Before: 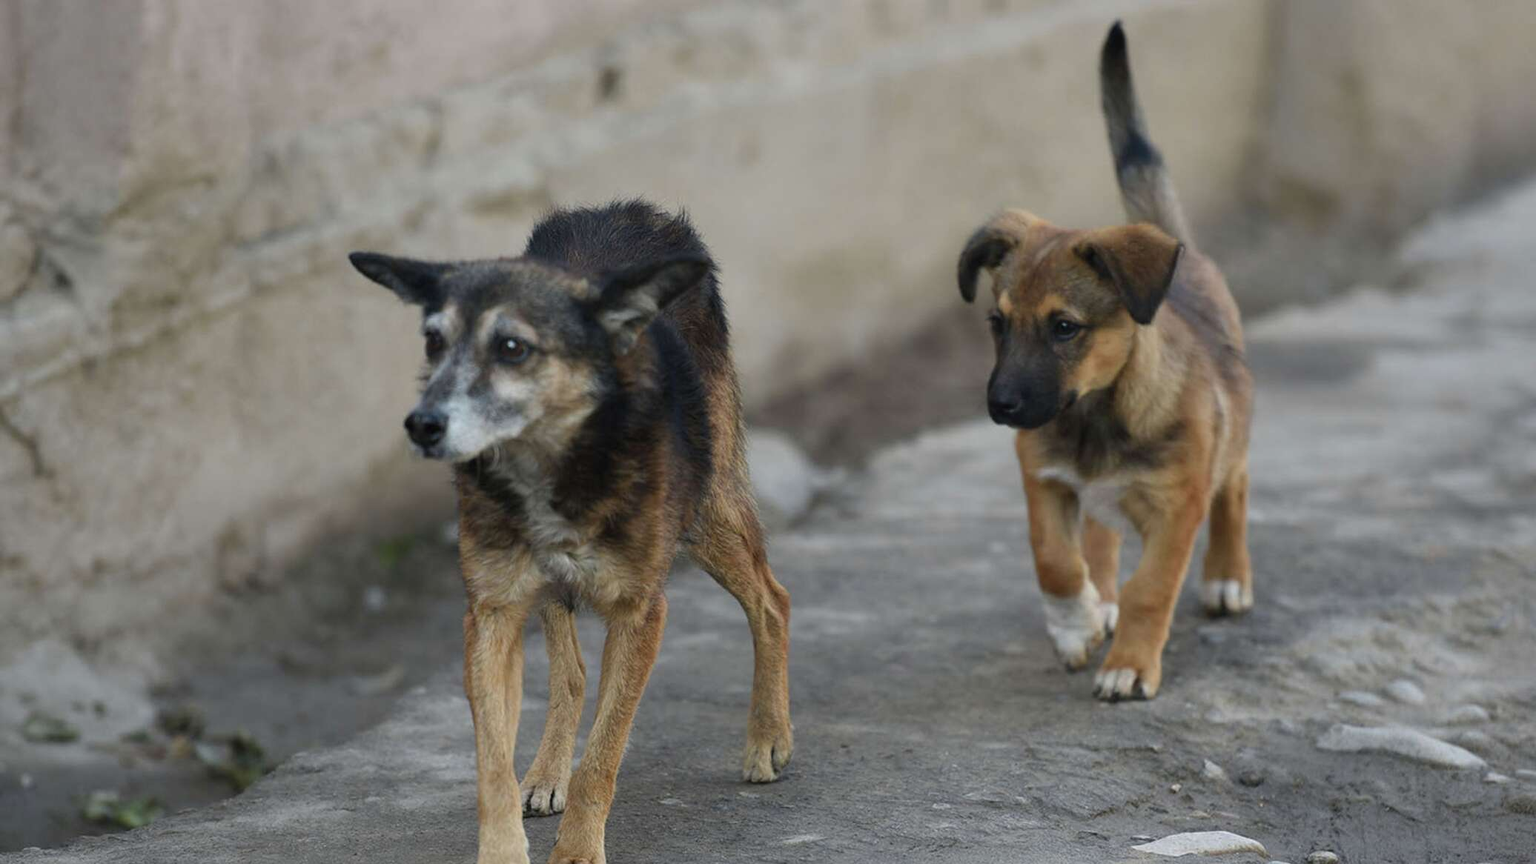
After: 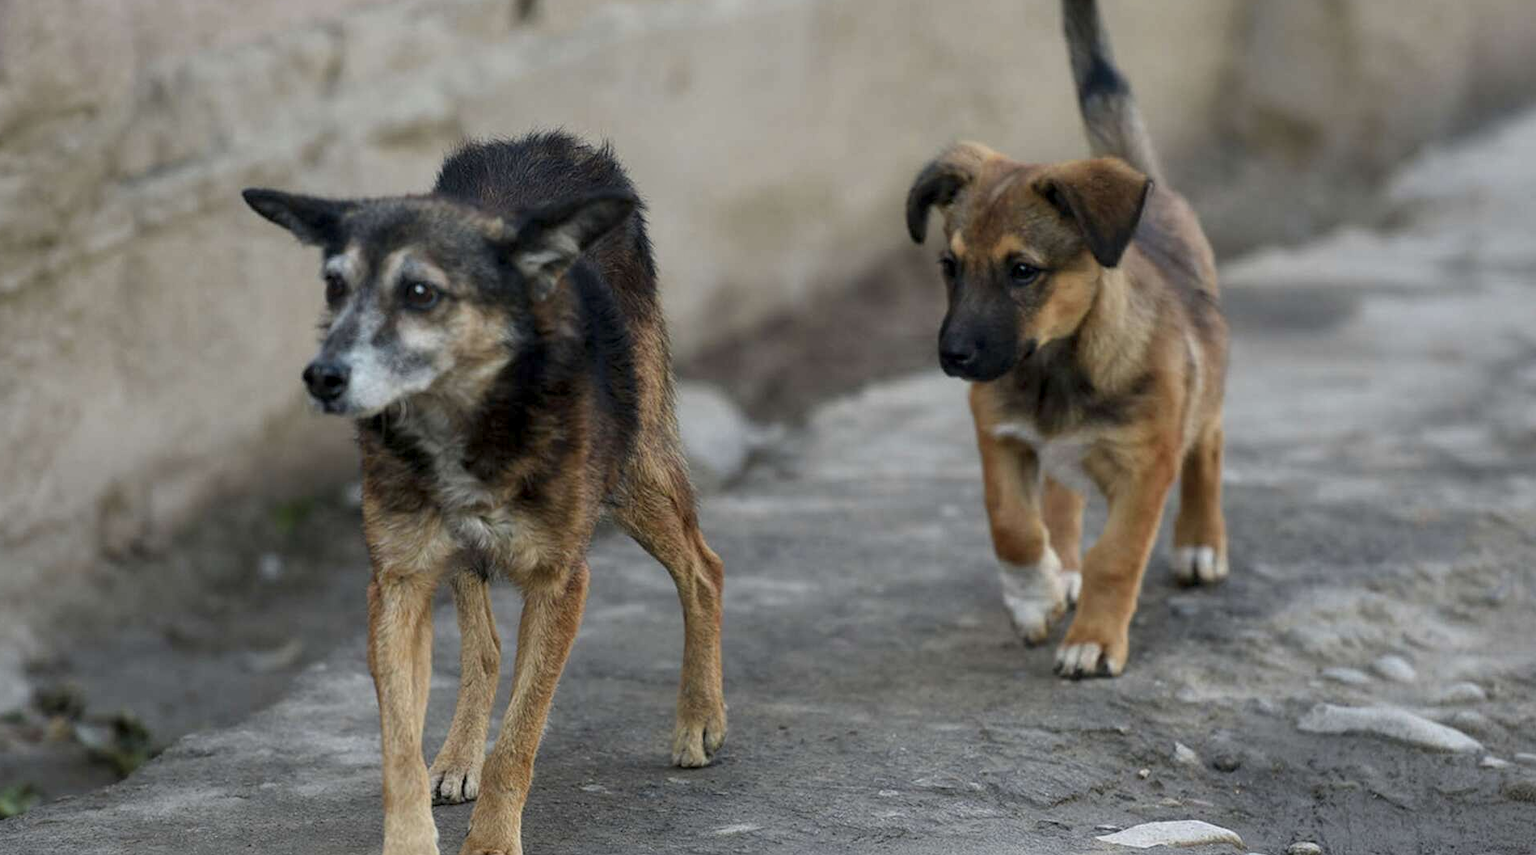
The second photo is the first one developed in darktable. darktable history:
crop and rotate: left 8.262%, top 9.226%
local contrast: on, module defaults
tone equalizer: on, module defaults
